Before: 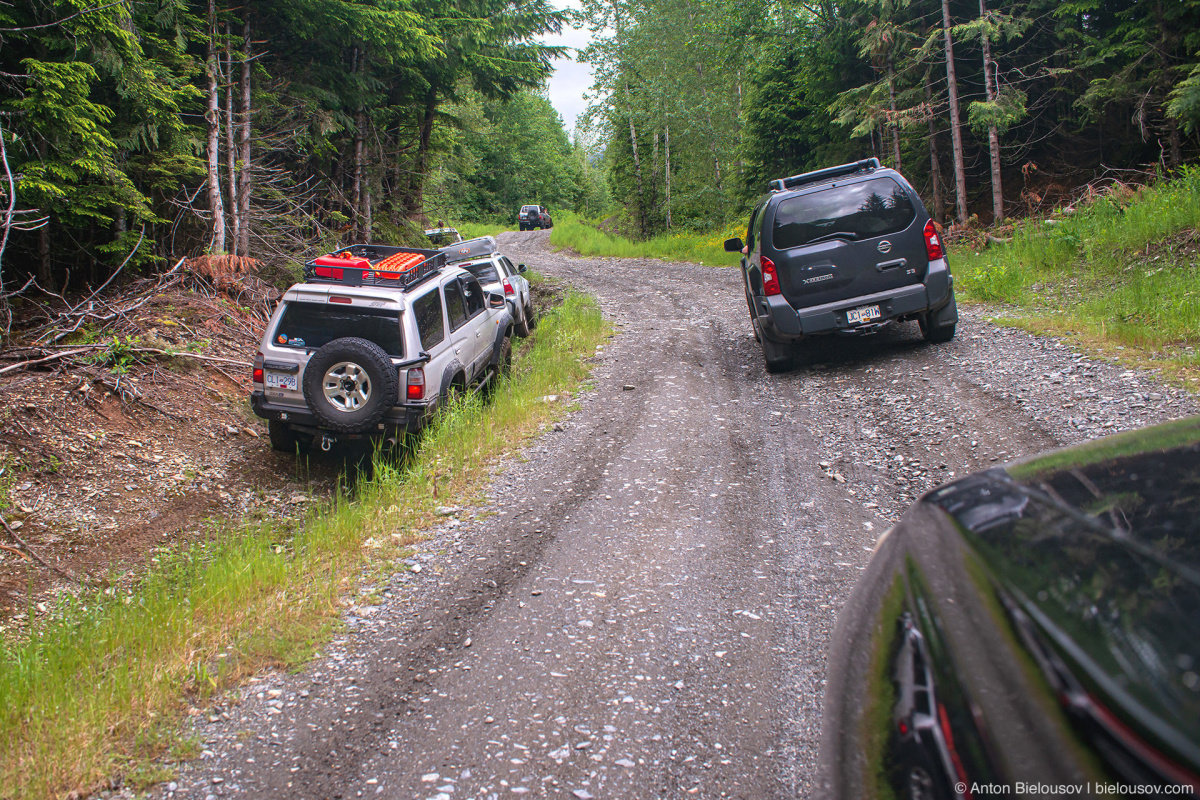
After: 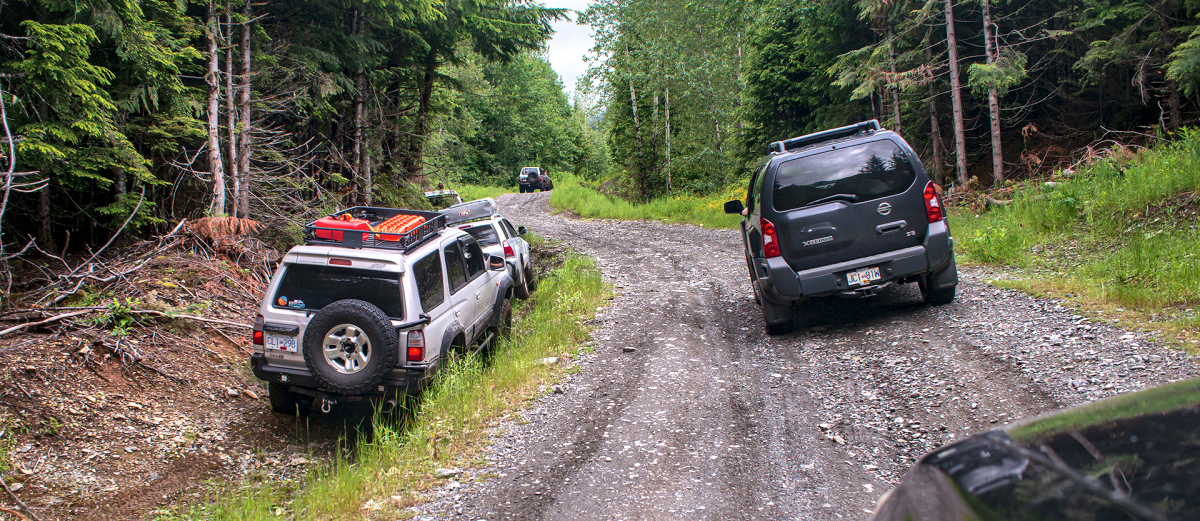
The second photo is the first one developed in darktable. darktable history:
crop and rotate: top 4.812%, bottom 29.951%
local contrast: mode bilateral grid, contrast 20, coarseness 50, detail 171%, midtone range 0.2
